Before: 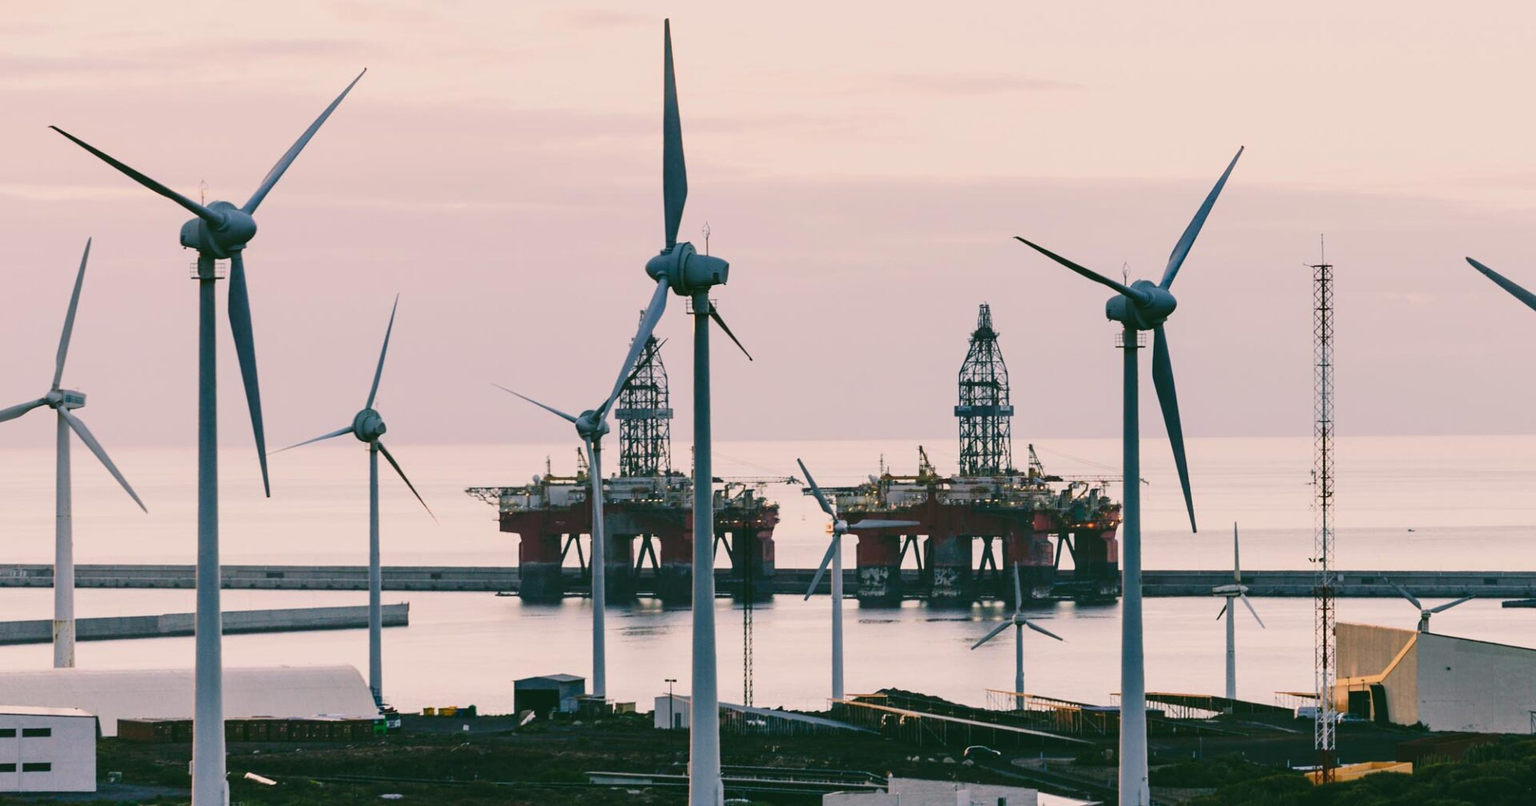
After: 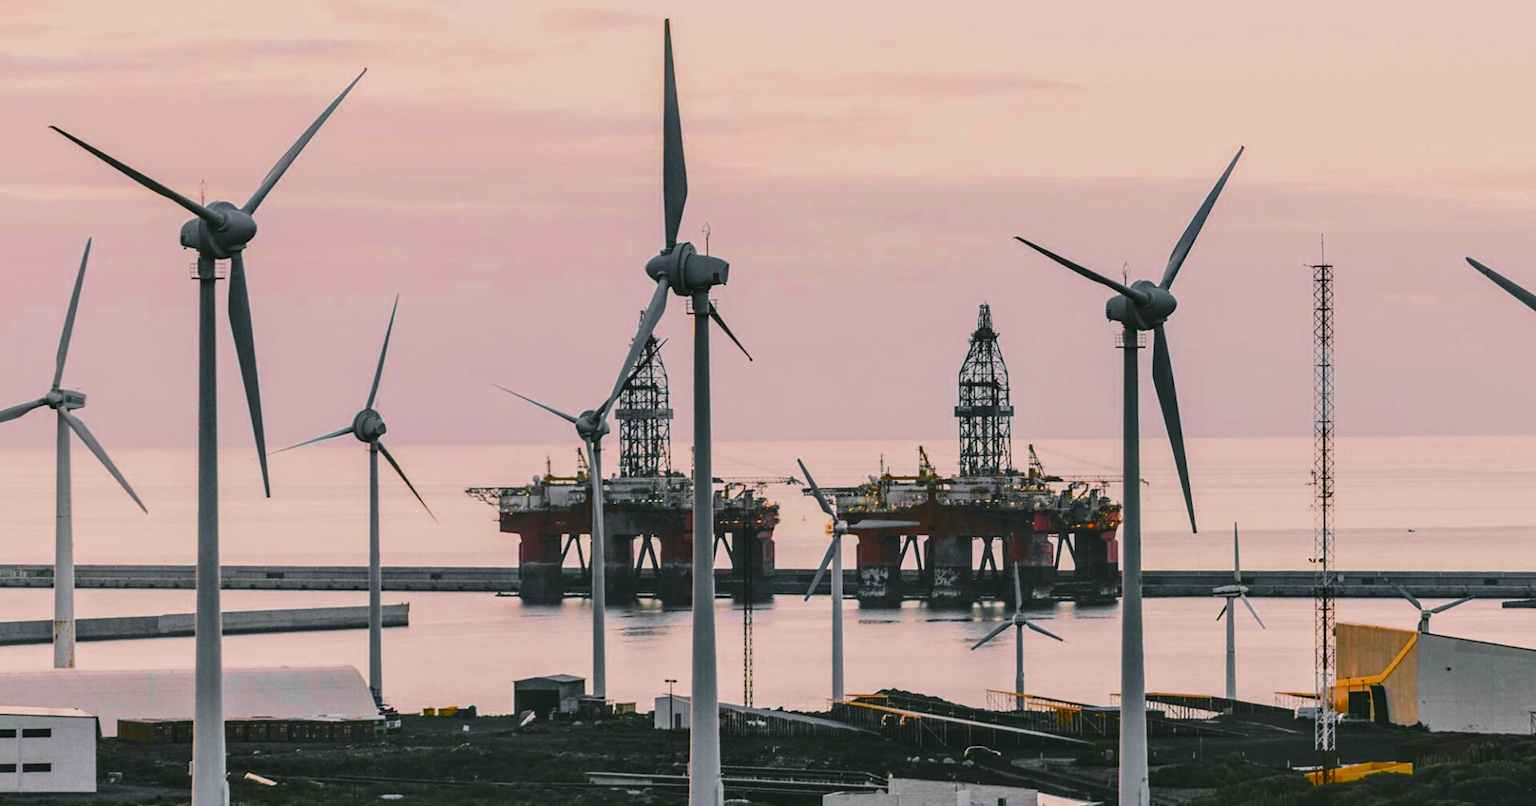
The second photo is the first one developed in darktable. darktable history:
local contrast: detail 130%
color balance rgb: linear chroma grading › global chroma 15%, perceptual saturation grading › global saturation 30%
color zones: curves: ch0 [(0.004, 0.388) (0.125, 0.392) (0.25, 0.404) (0.375, 0.5) (0.5, 0.5) (0.625, 0.5) (0.75, 0.5) (0.875, 0.5)]; ch1 [(0, 0.5) (0.125, 0.5) (0.25, 0.5) (0.375, 0.124) (0.524, 0.124) (0.645, 0.128) (0.789, 0.132) (0.914, 0.096) (0.998, 0.068)]
